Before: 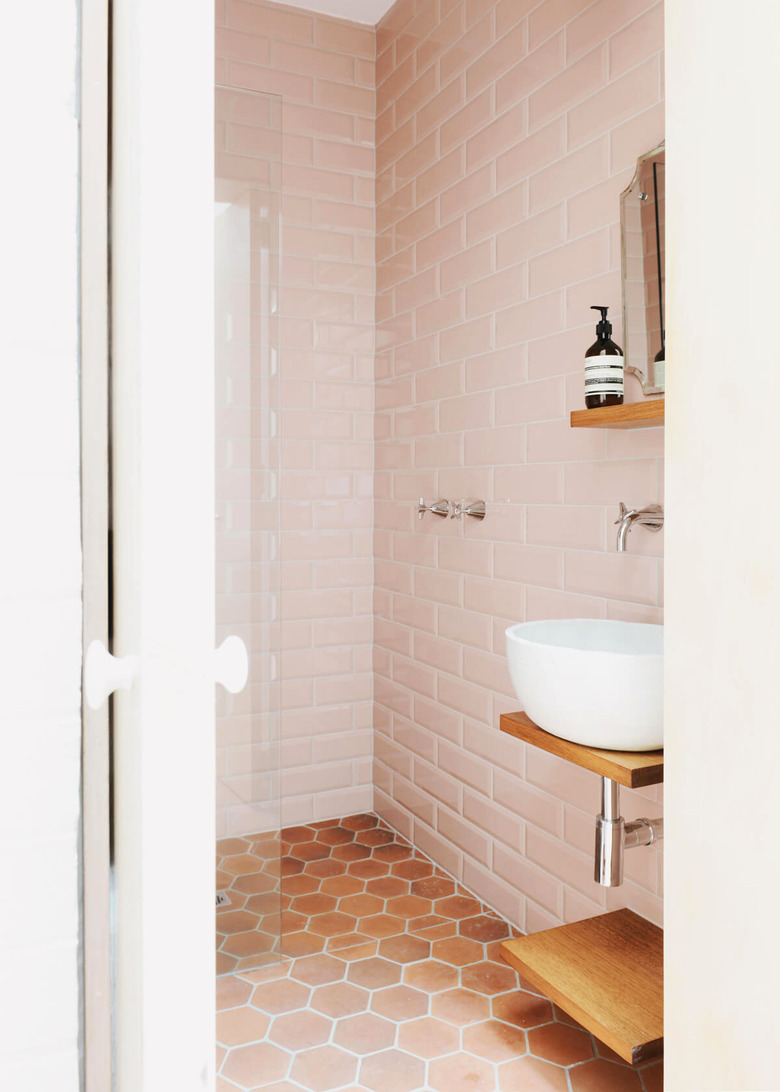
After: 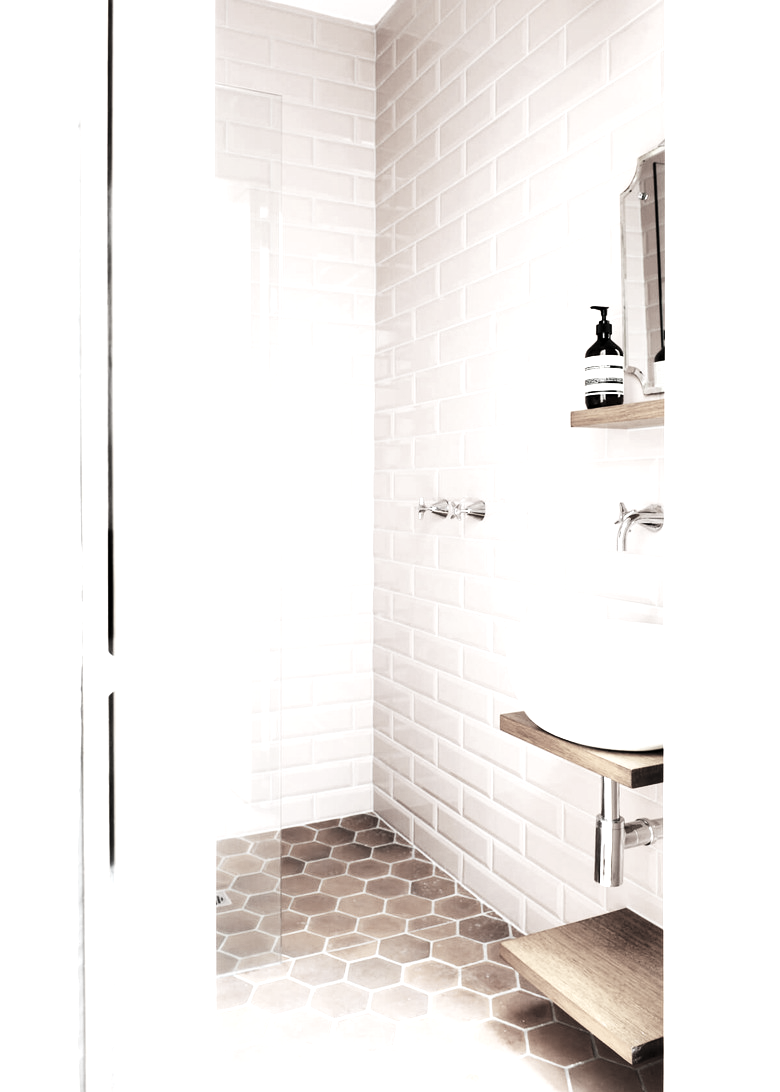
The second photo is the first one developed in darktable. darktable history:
color correction: highlights b* 0.019, saturation 0.217
exposure: black level correction 0, exposure 0.302 EV, compensate exposure bias true, compensate highlight preservation false
tone curve: curves: ch0 [(0, 0) (0.003, 0.025) (0.011, 0.025) (0.025, 0.025) (0.044, 0.026) (0.069, 0.033) (0.1, 0.053) (0.136, 0.078) (0.177, 0.108) (0.224, 0.153) (0.277, 0.213) (0.335, 0.286) (0.399, 0.372) (0.468, 0.467) (0.543, 0.565) (0.623, 0.675) (0.709, 0.775) (0.801, 0.863) (0.898, 0.936) (1, 1)], preserve colors none
levels: levels [0.052, 0.496, 0.908]
